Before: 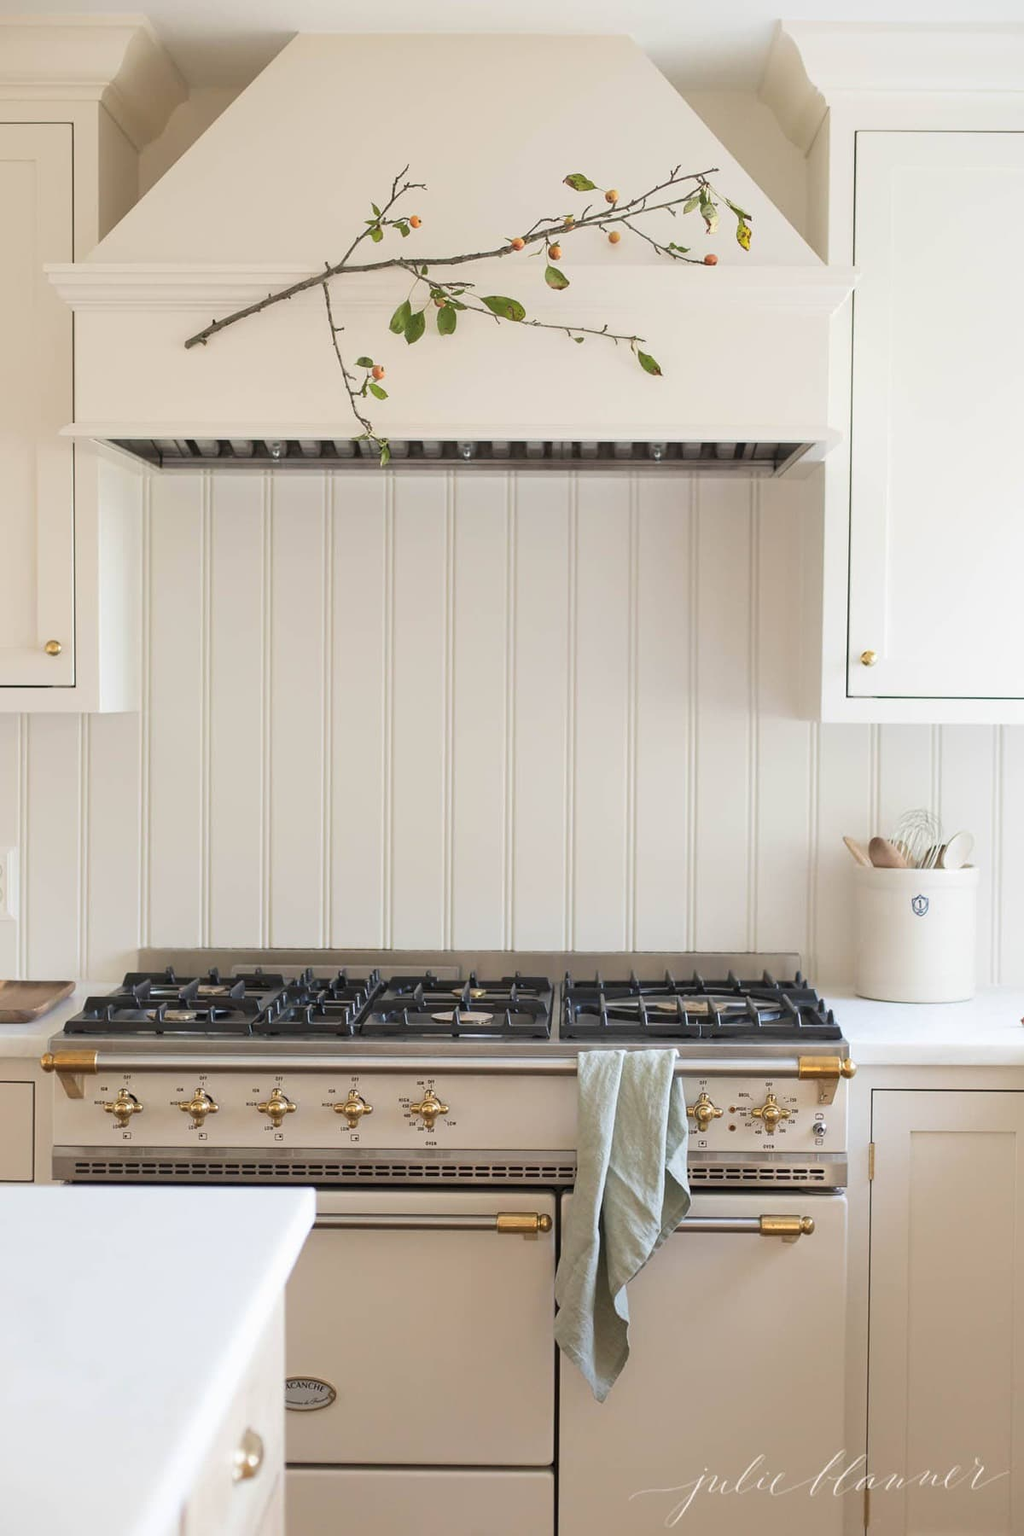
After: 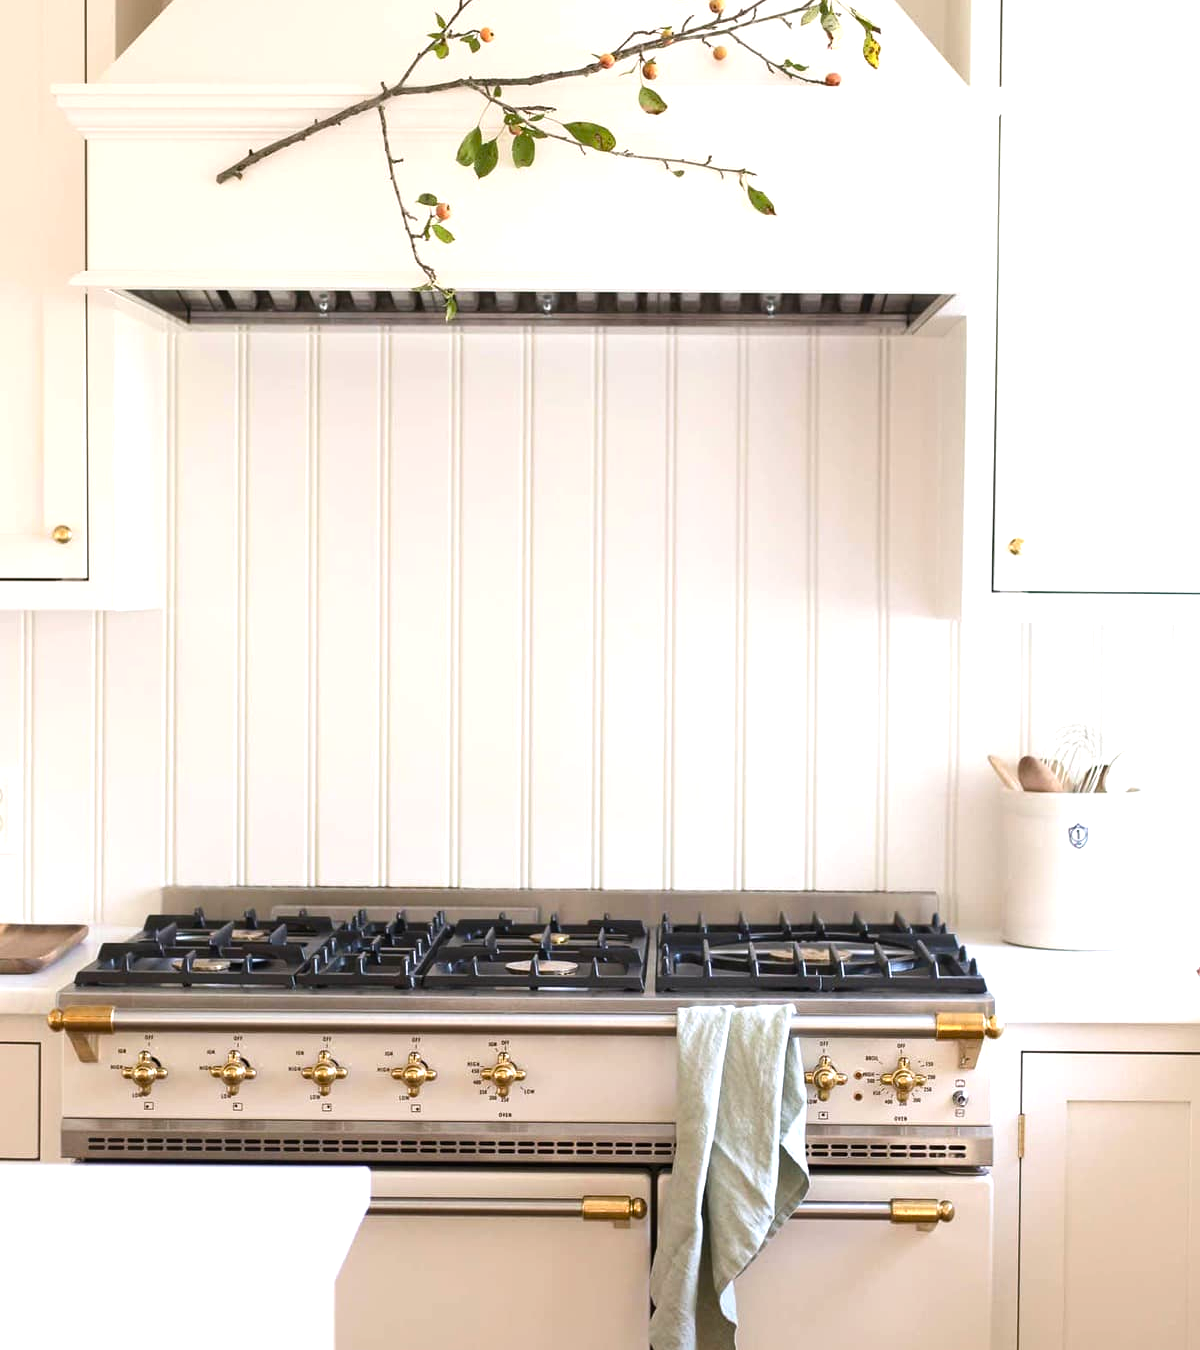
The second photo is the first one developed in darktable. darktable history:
color balance rgb: shadows lift › luminance -20%, power › hue 72.24°, highlights gain › luminance 15%, global offset › hue 171.6°, perceptual saturation grading › highlights -15%, perceptual saturation grading › shadows 25%, global vibrance 30%, contrast 10%
crop and rotate: top 12.5%, bottom 12.5%
white balance: red 1.009, blue 1.027
exposure: exposure 0.3 EV, compensate highlight preservation false
